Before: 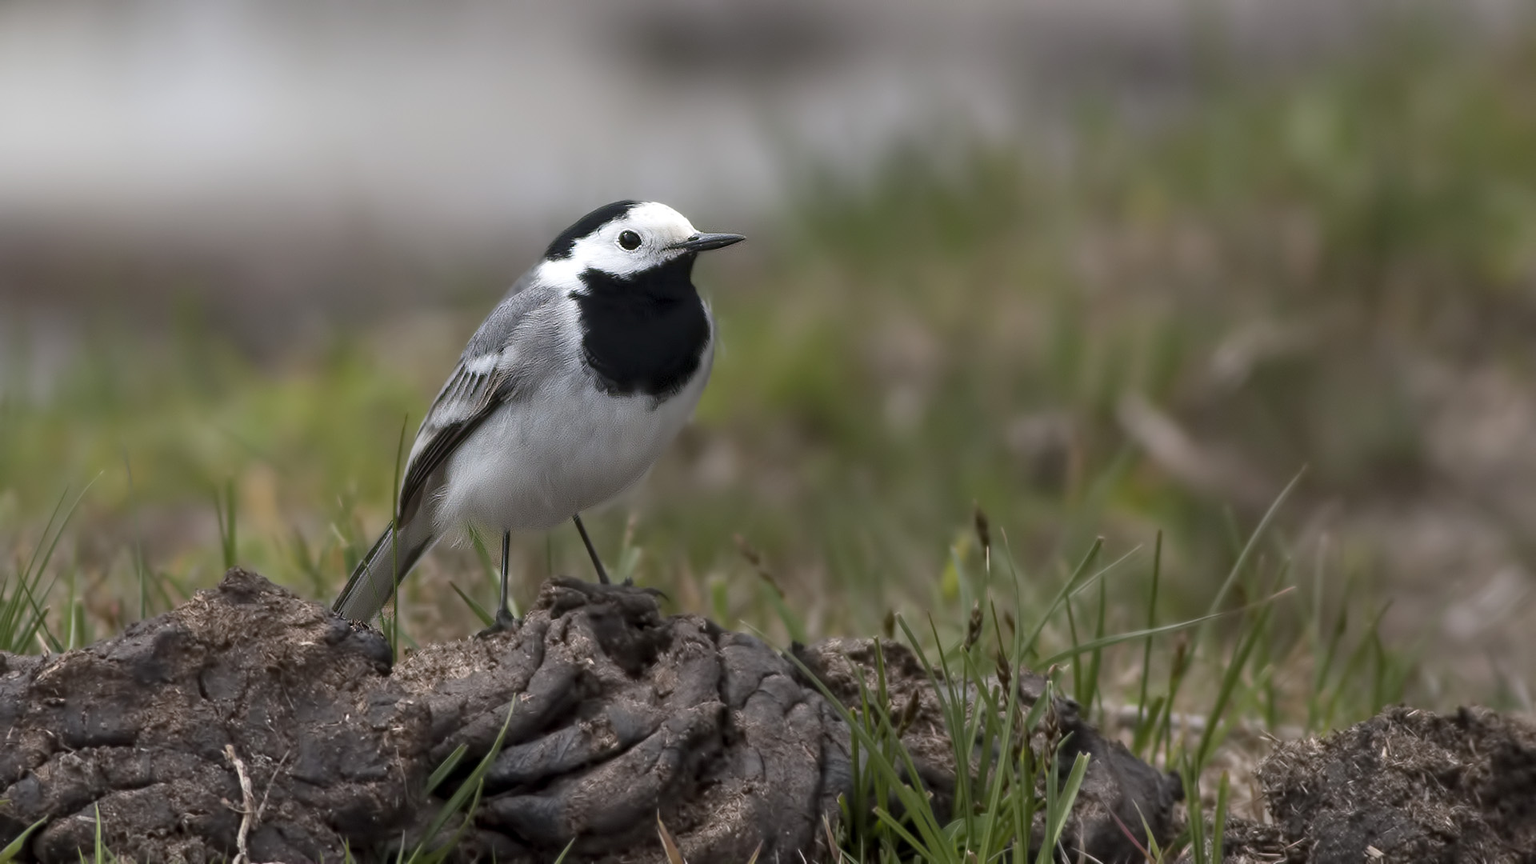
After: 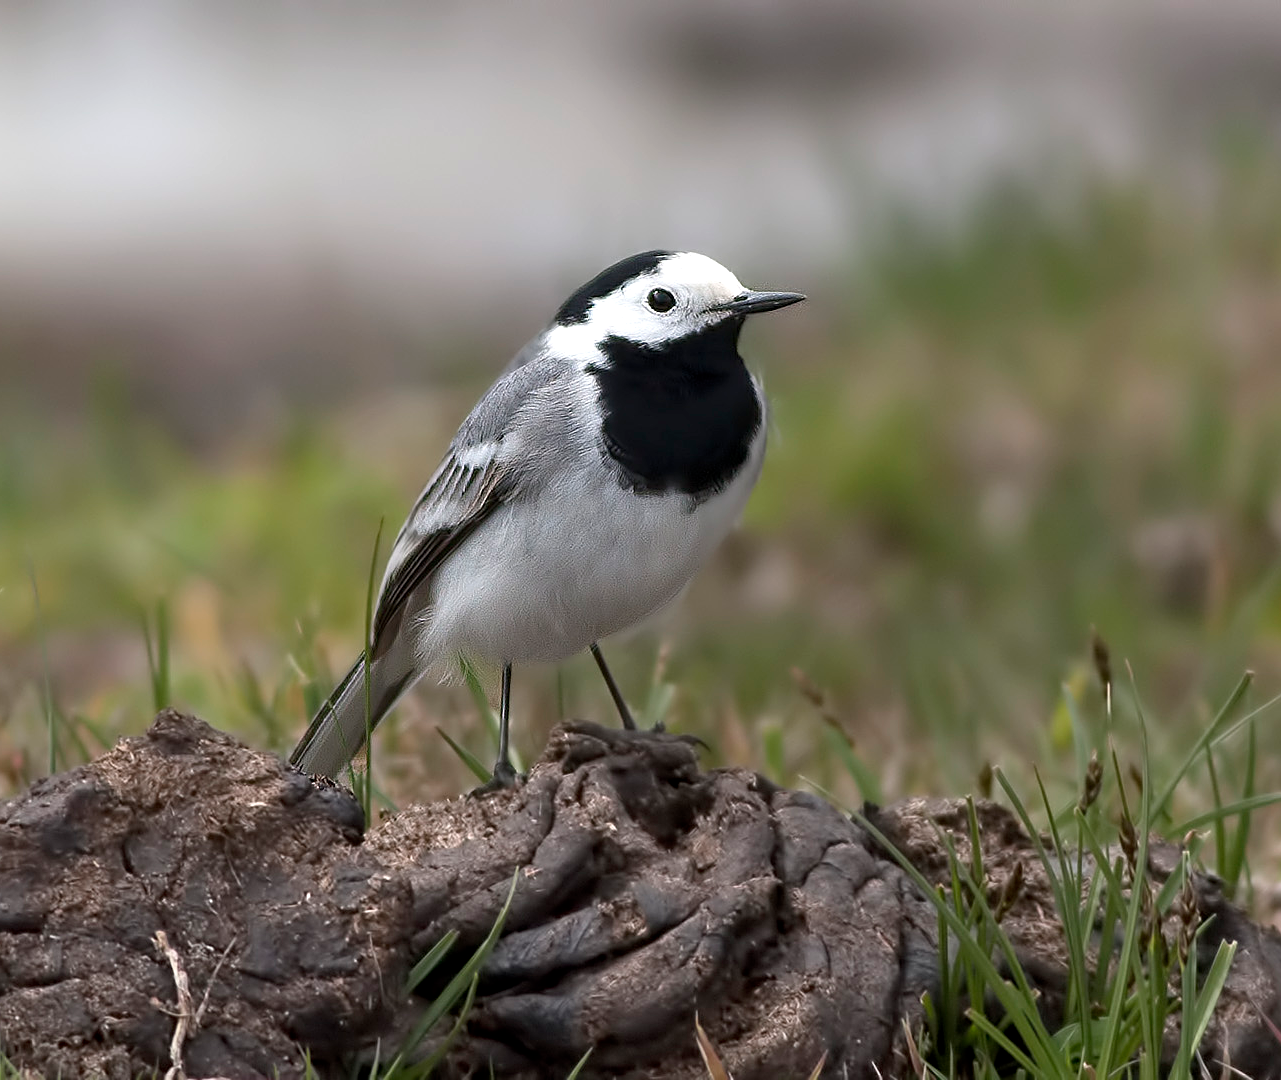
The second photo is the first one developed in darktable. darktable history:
sharpen: on, module defaults
exposure: exposure 0.258 EV, compensate highlight preservation false
crop and rotate: left 6.611%, right 26.637%
